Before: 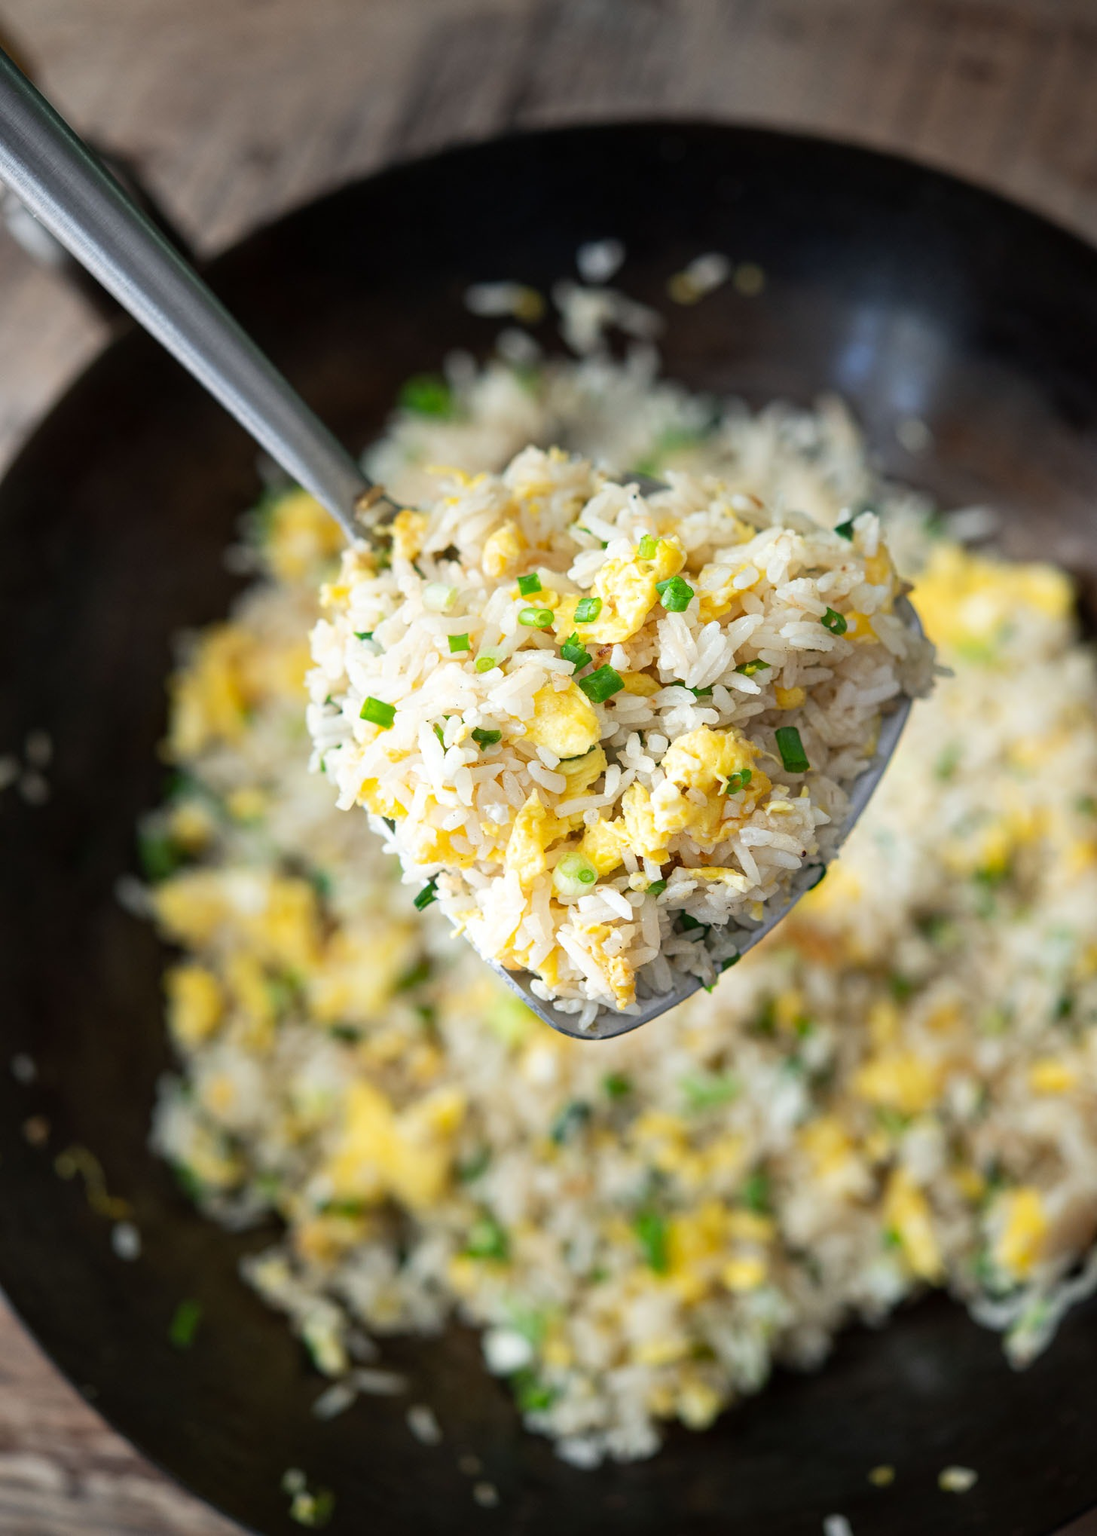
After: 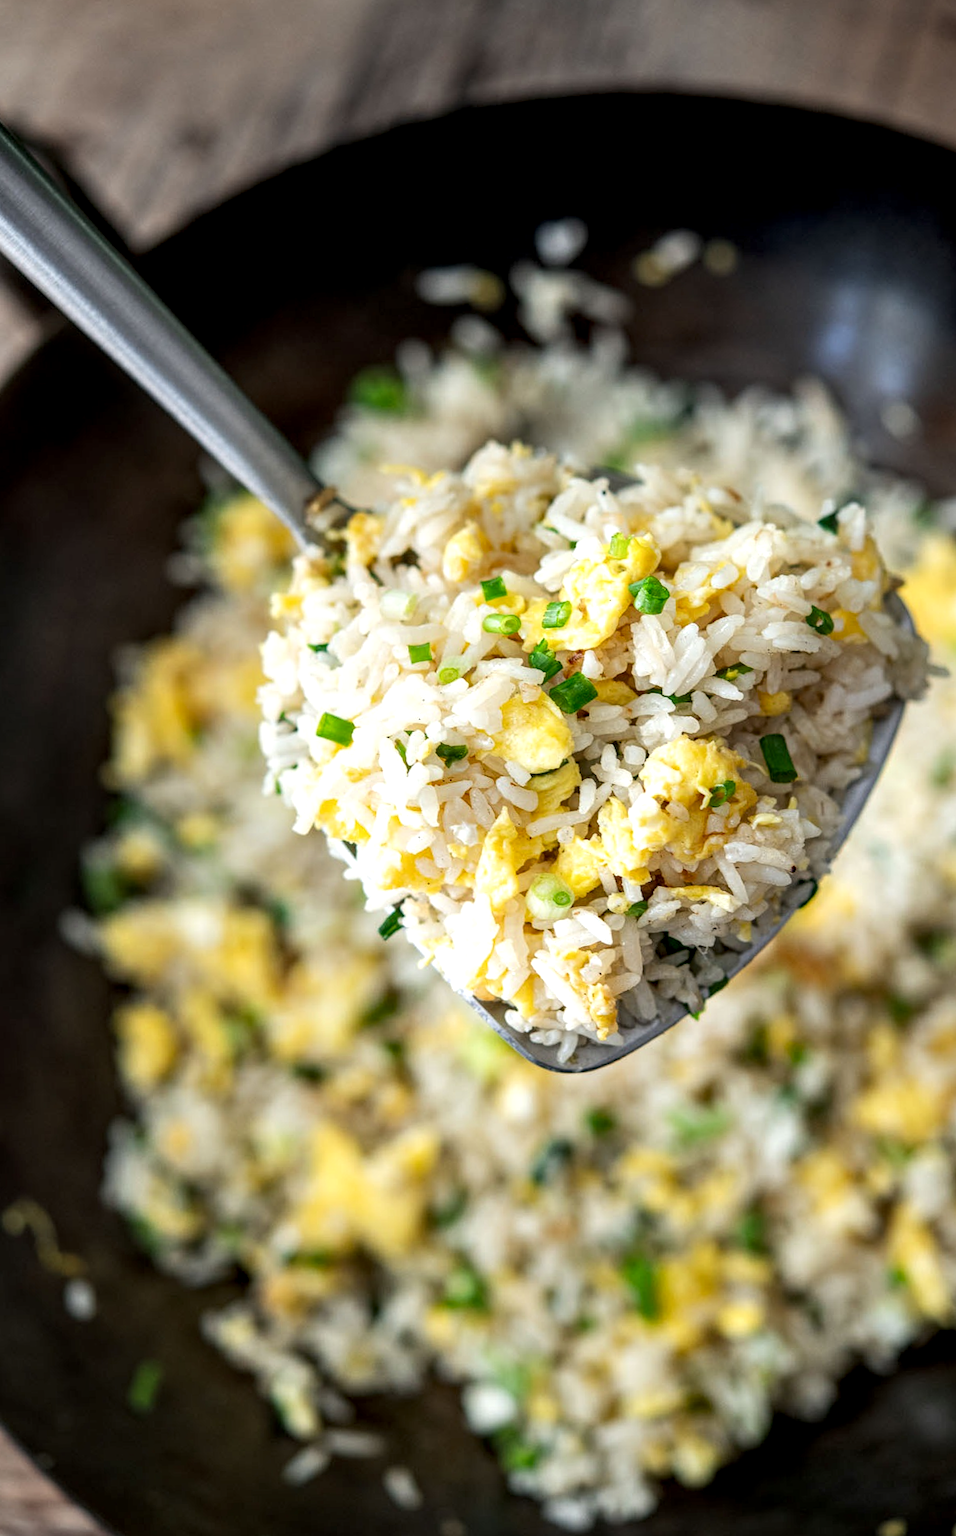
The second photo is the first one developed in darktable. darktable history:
crop and rotate: angle 1.36°, left 4.295%, top 0.628%, right 11.333%, bottom 2.537%
local contrast: detail 150%
